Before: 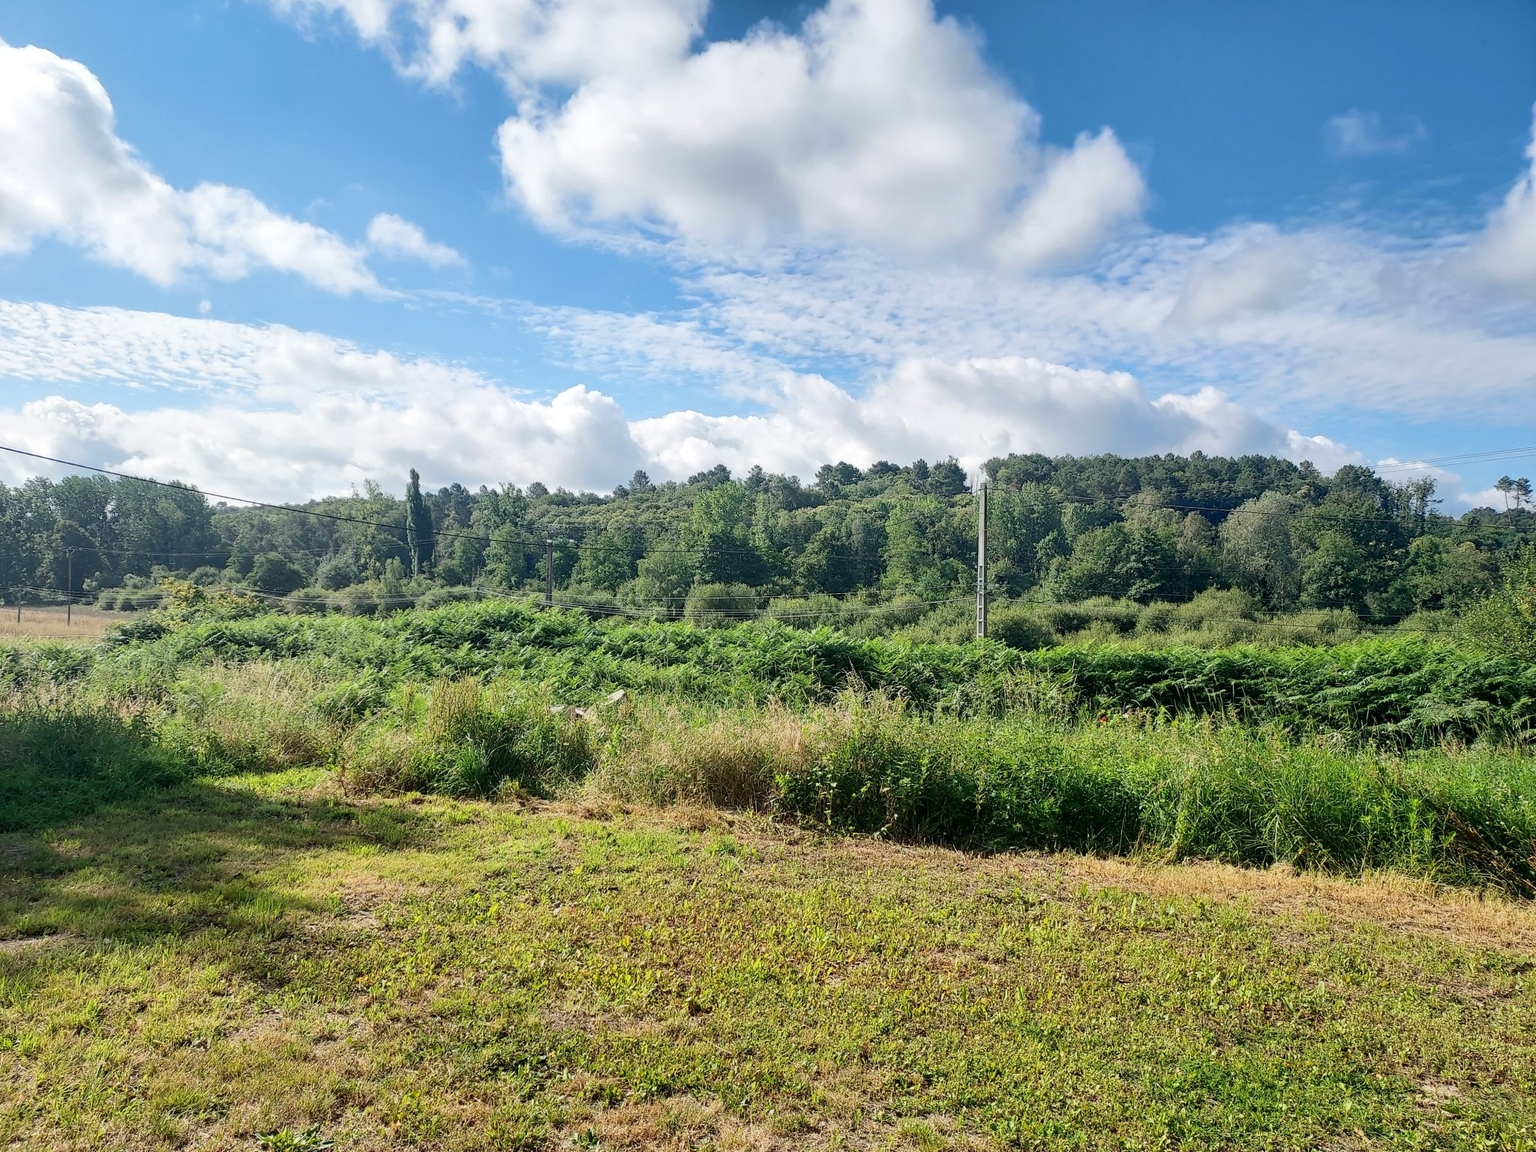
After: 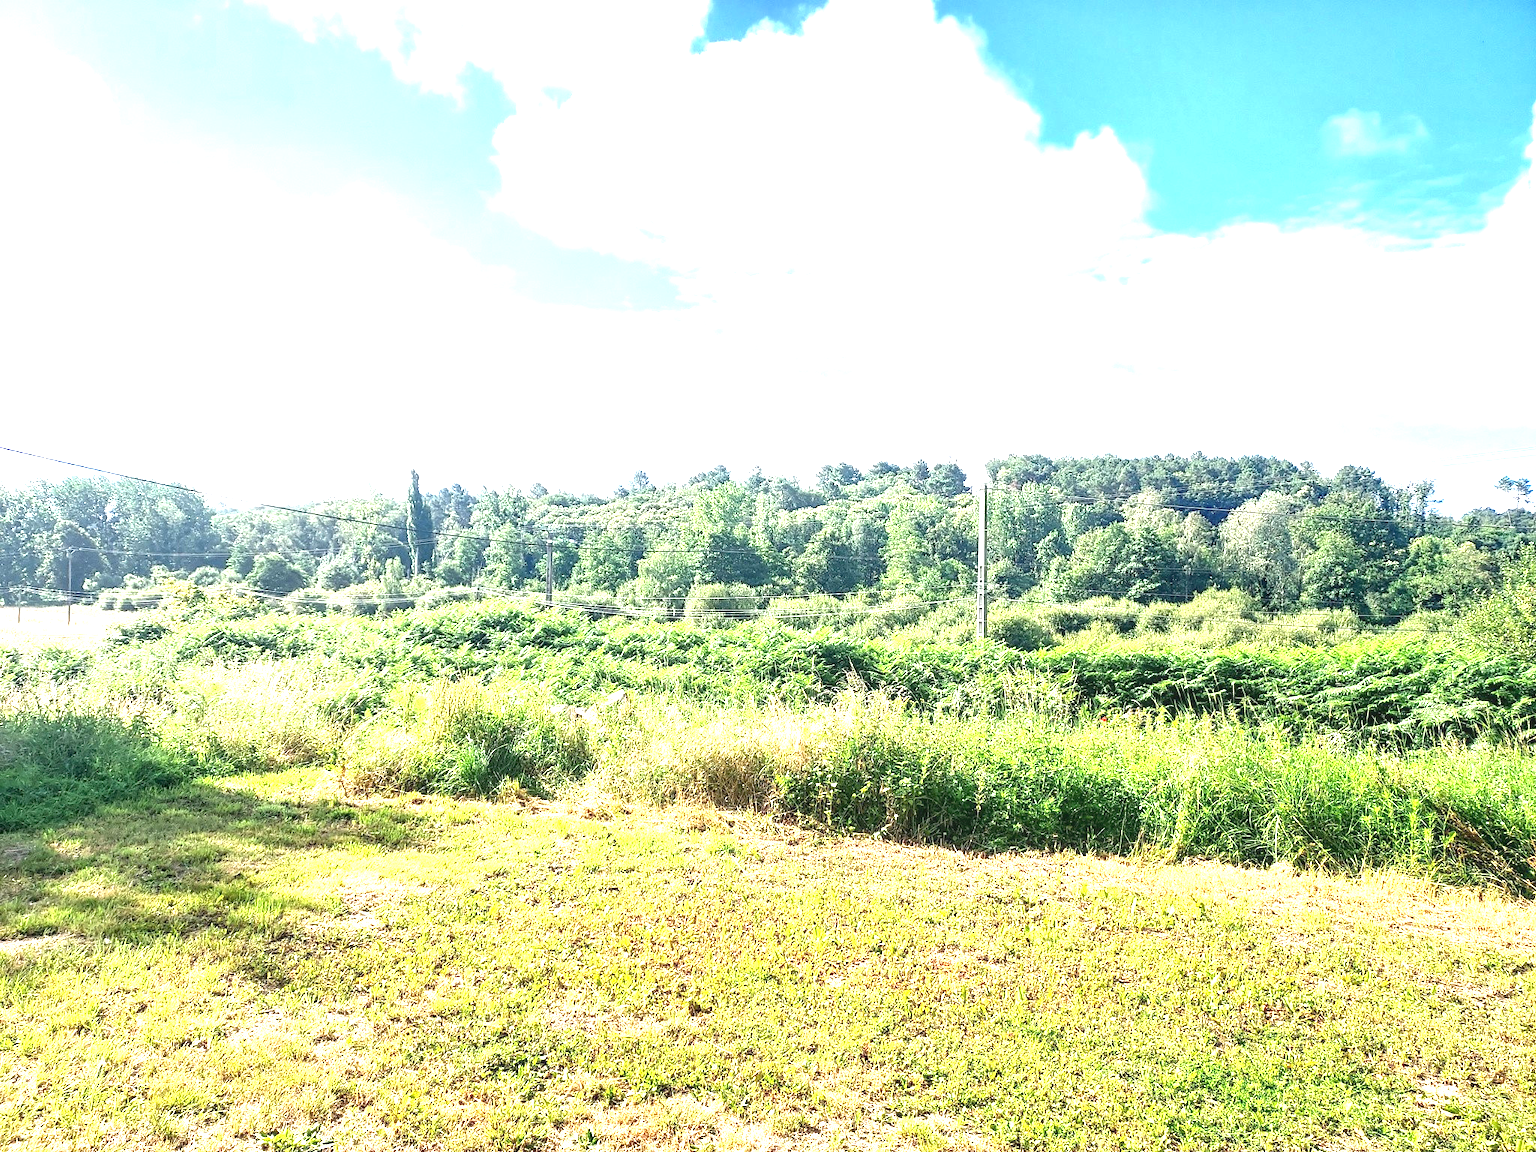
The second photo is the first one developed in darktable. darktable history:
tone equalizer: on, module defaults
local contrast: on, module defaults
exposure: exposure 2 EV, compensate exposure bias true, compensate highlight preservation false
